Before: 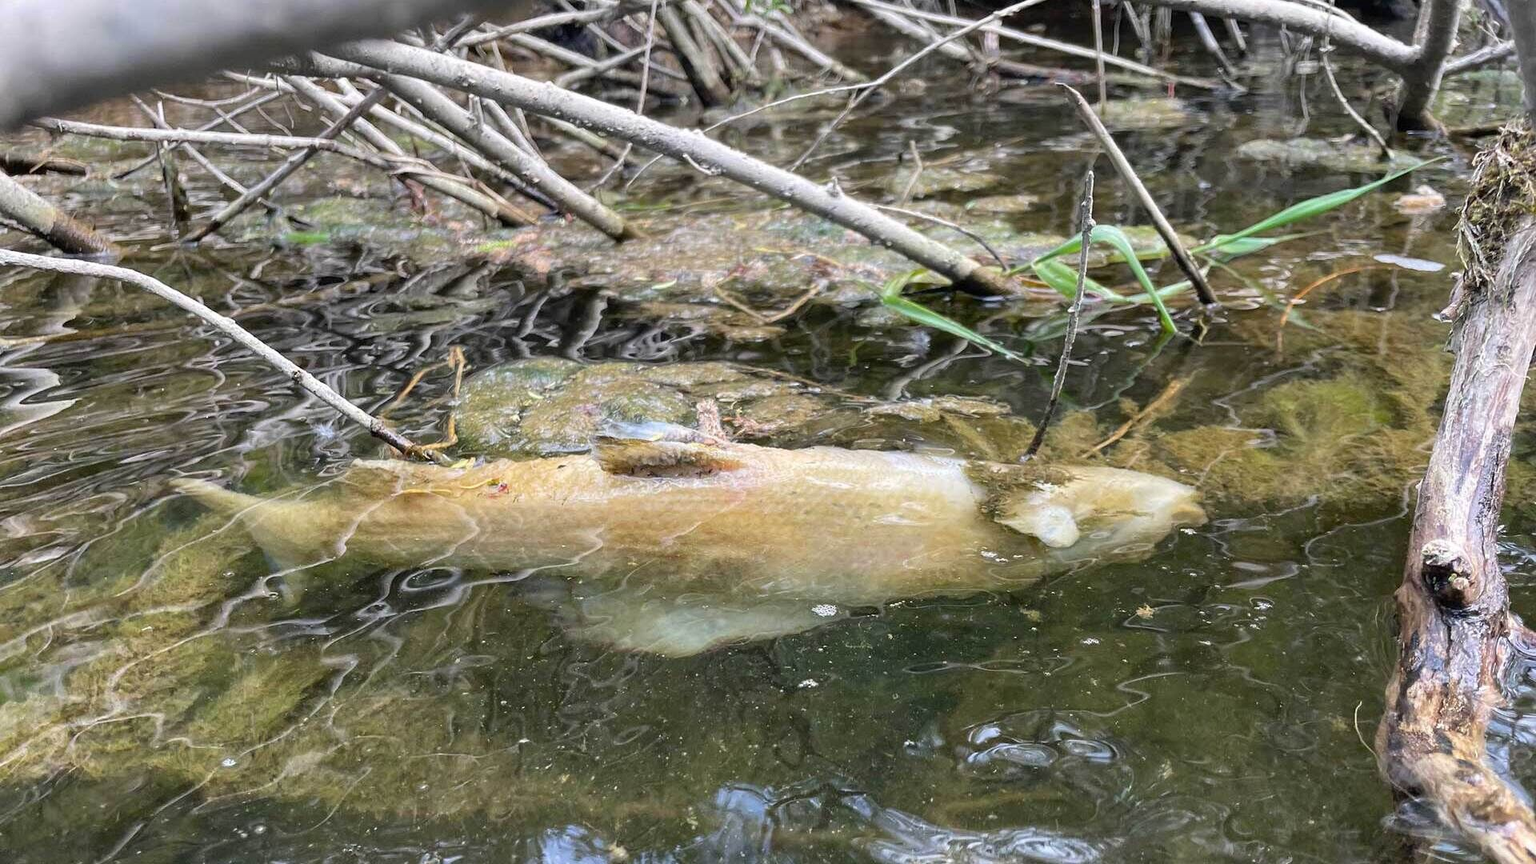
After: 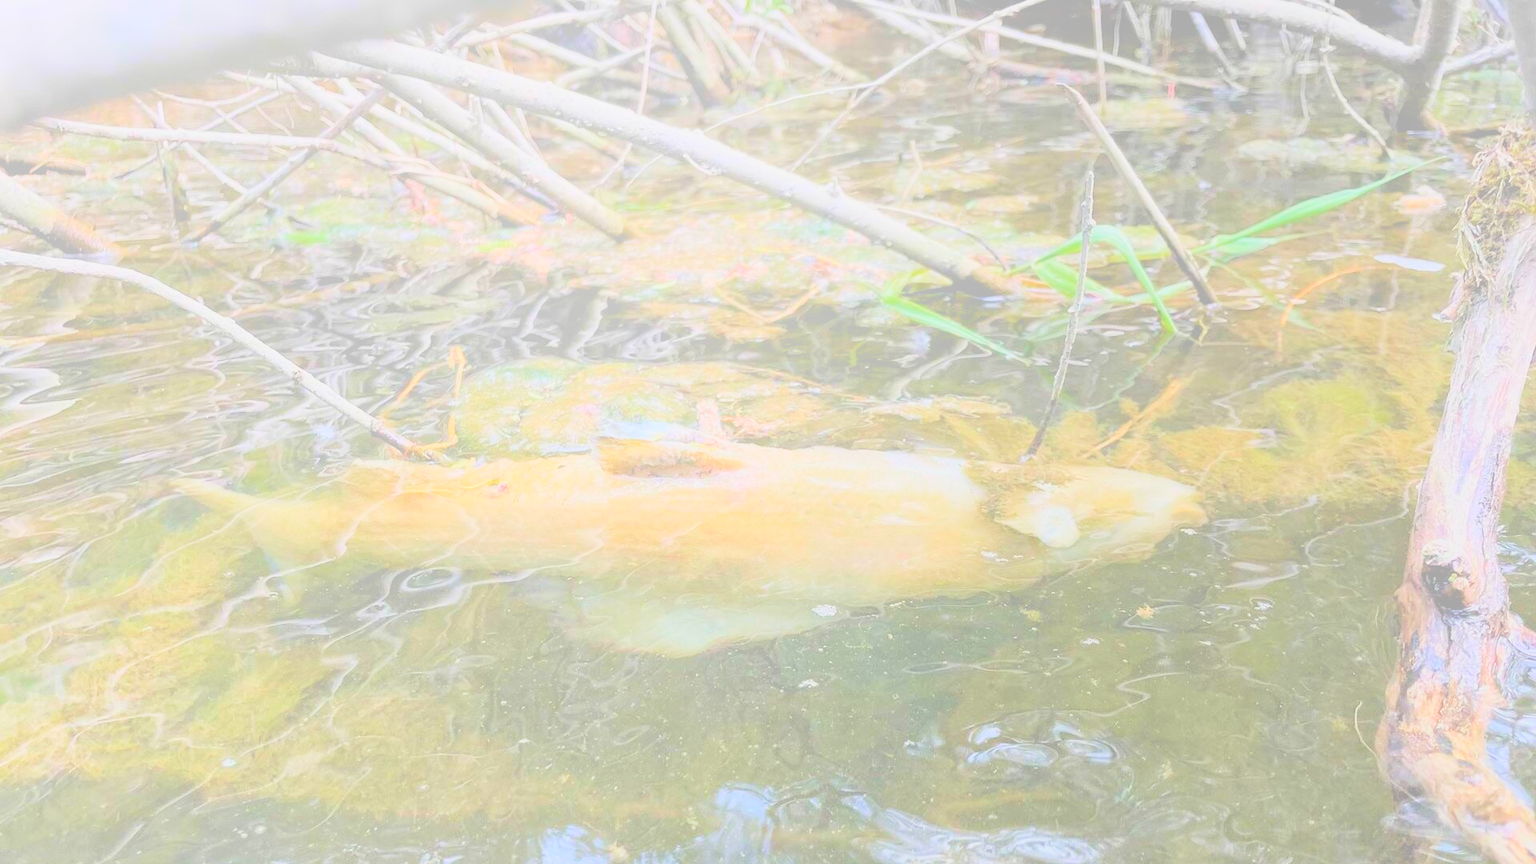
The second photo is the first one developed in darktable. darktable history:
filmic rgb: black relative exposure -7.32 EV, white relative exposure 5.09 EV, hardness 3.2
velvia: strength 15%
bloom: size 70%, threshold 25%, strength 70%
